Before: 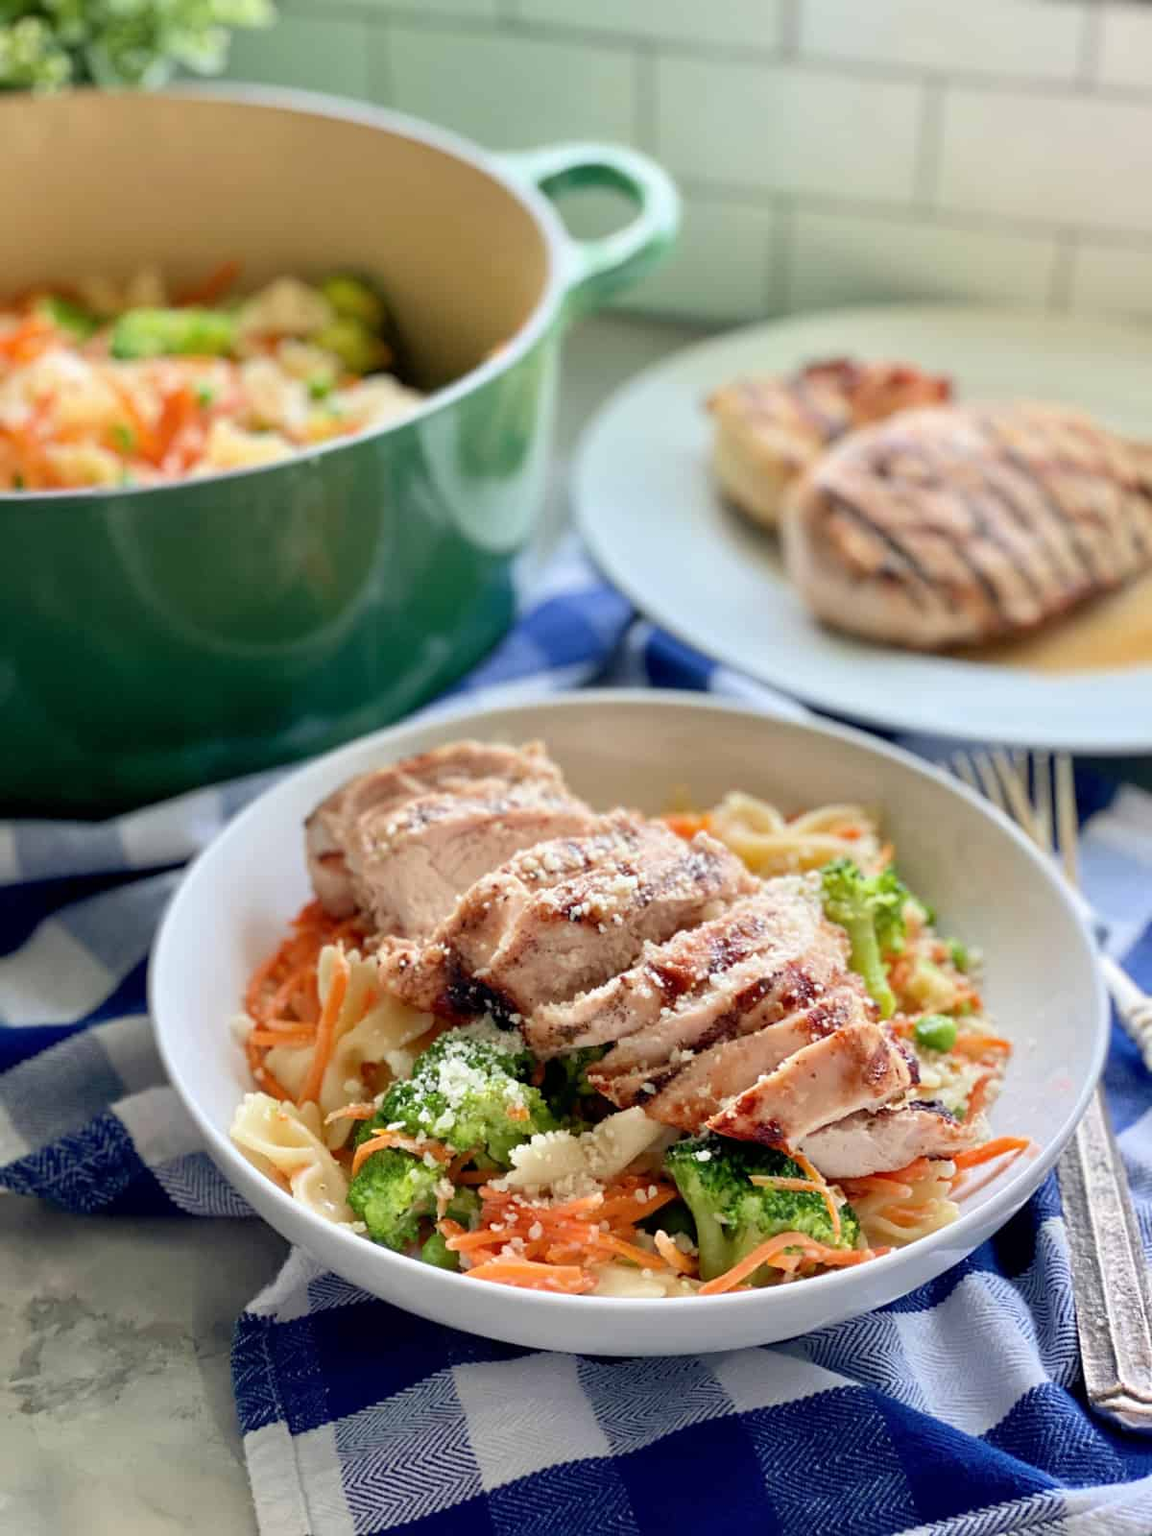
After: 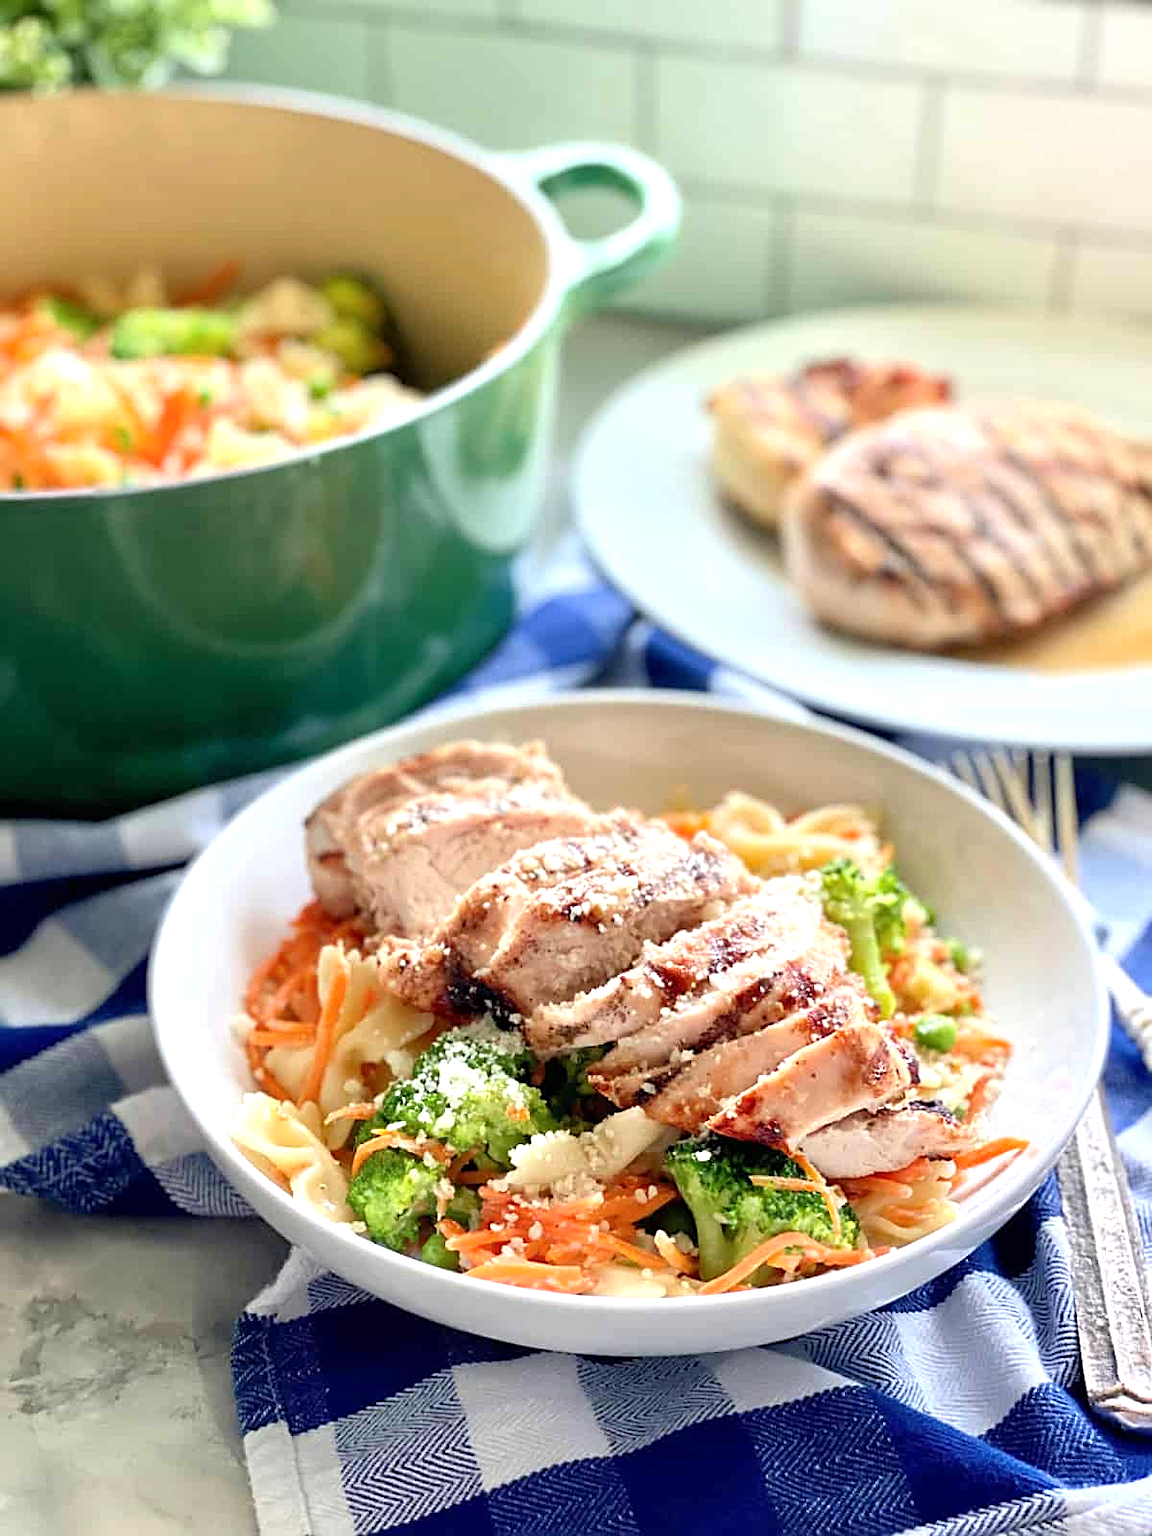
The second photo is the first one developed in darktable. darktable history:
exposure: exposure 0.576 EV, compensate exposure bias true, compensate highlight preservation false
sharpen: on, module defaults
